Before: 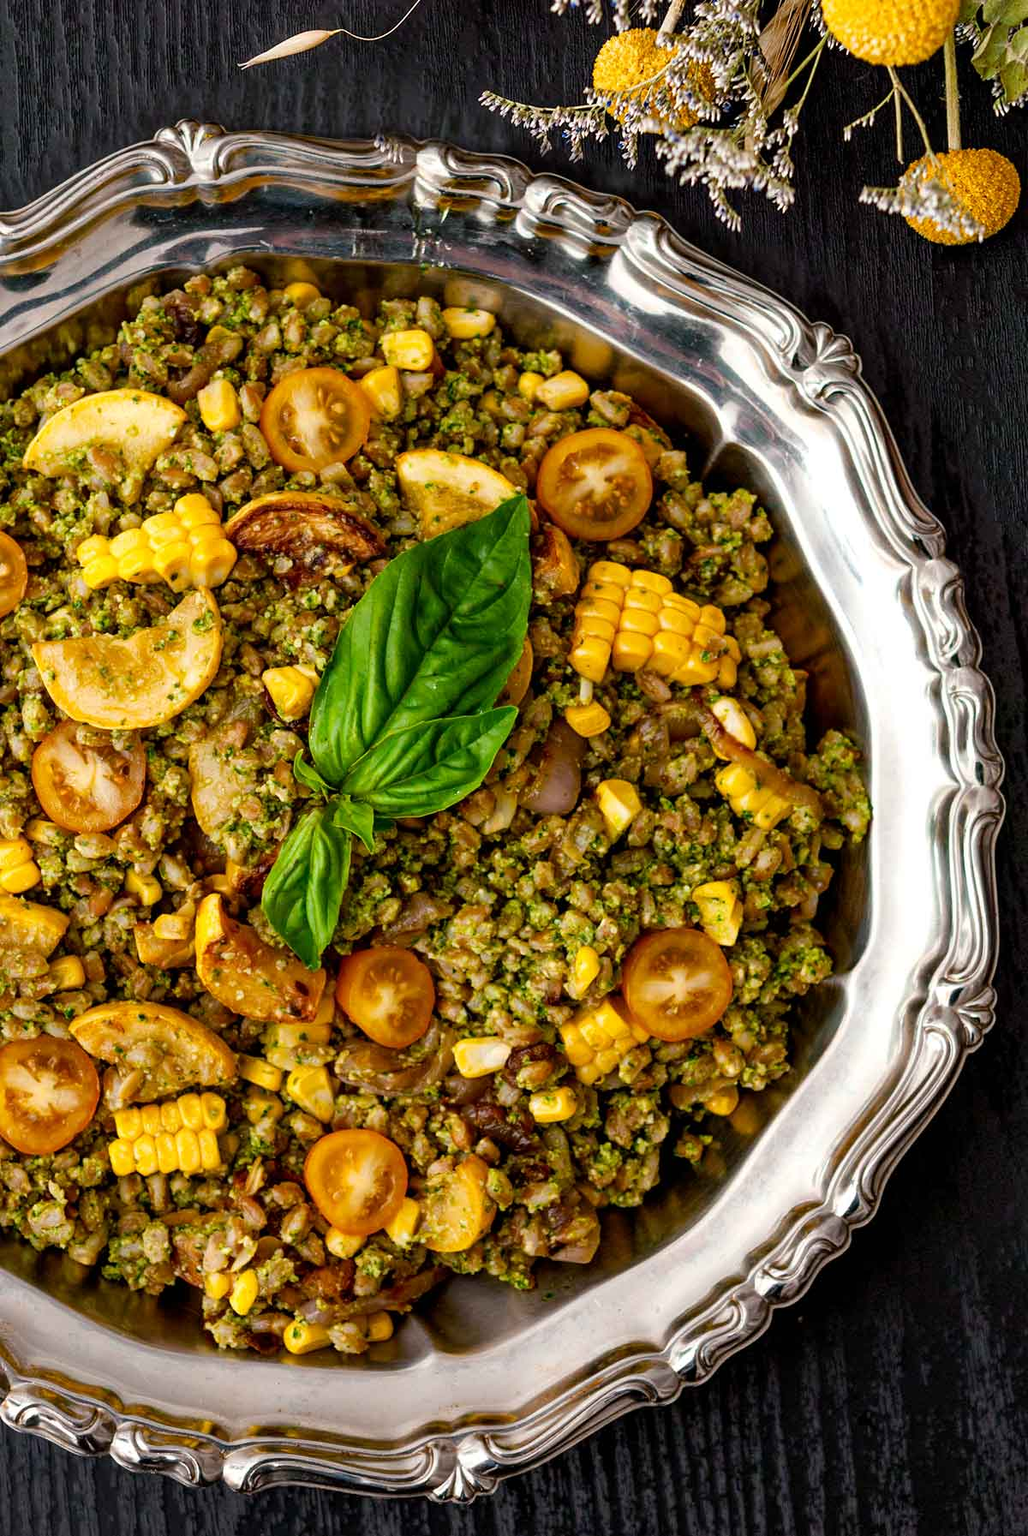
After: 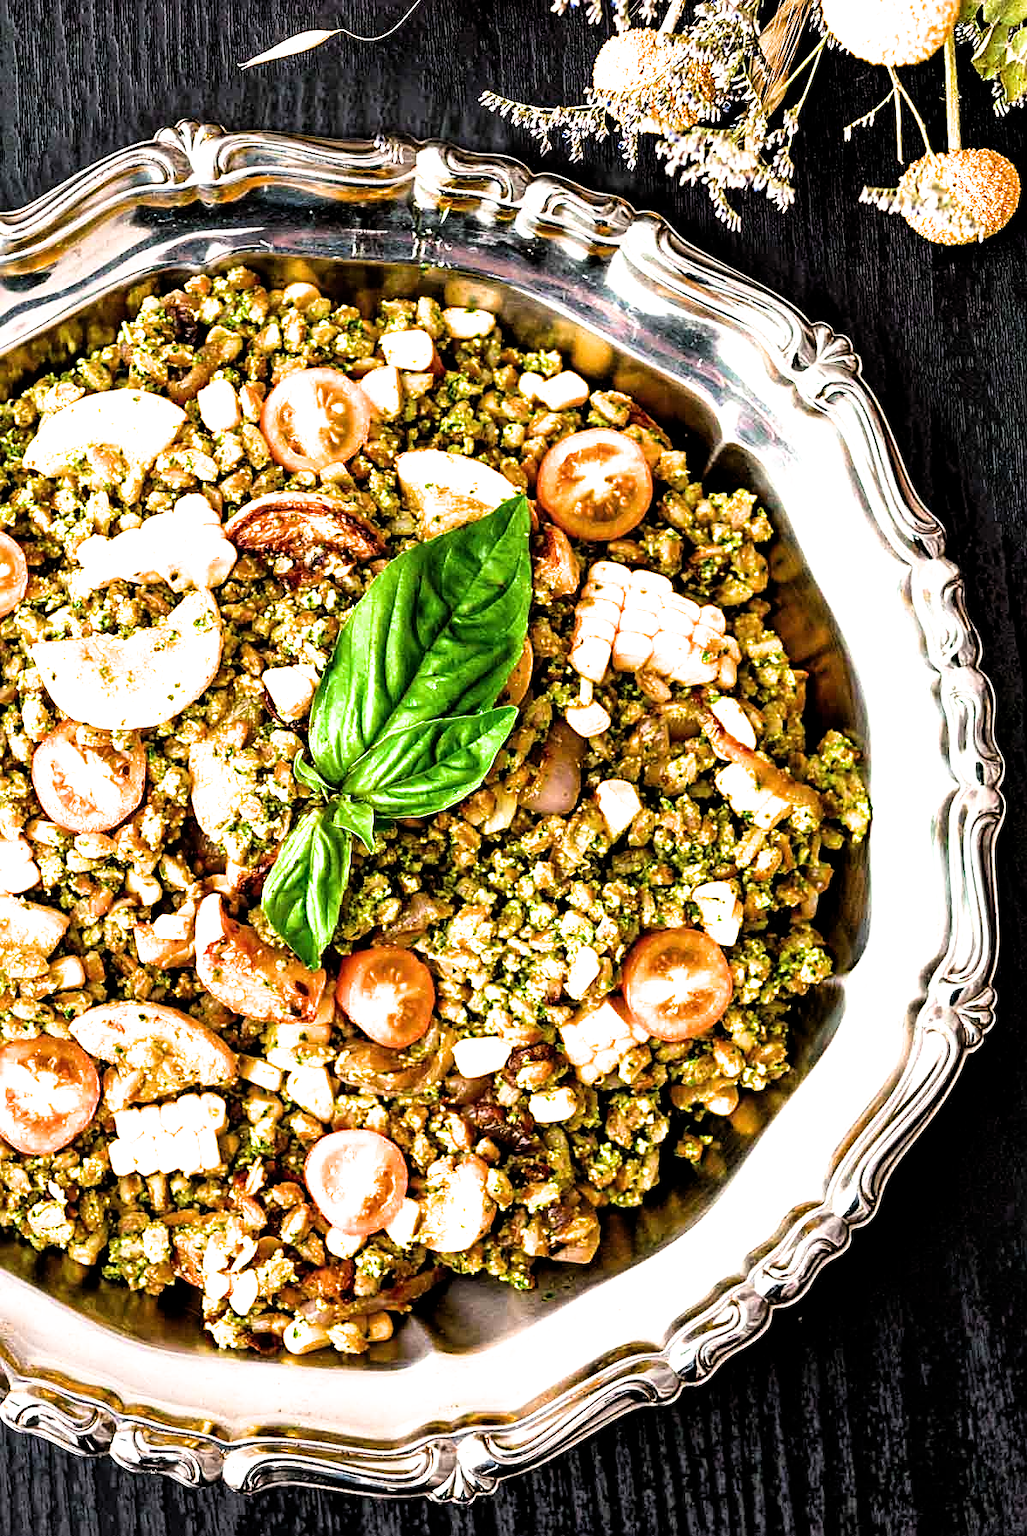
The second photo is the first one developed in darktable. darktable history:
exposure: black level correction 0, exposure 1.199 EV, compensate exposure bias true, compensate highlight preservation false
filmic rgb: black relative exposure -8.73 EV, white relative exposure 2.71 EV, target black luminance 0%, hardness 6.27, latitude 76.86%, contrast 1.326, shadows ↔ highlights balance -0.358%, color science v4 (2020)
sharpen: on, module defaults
